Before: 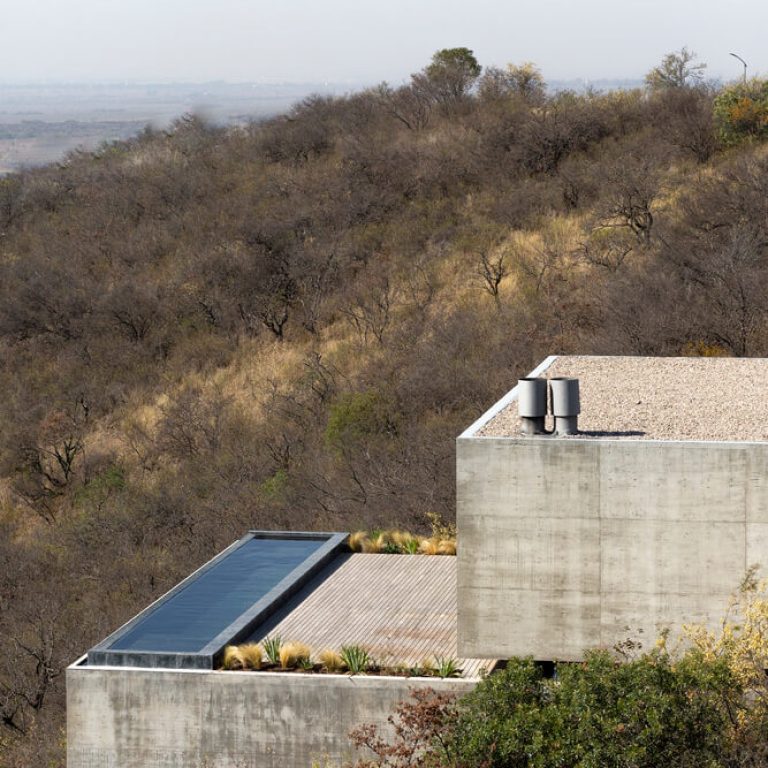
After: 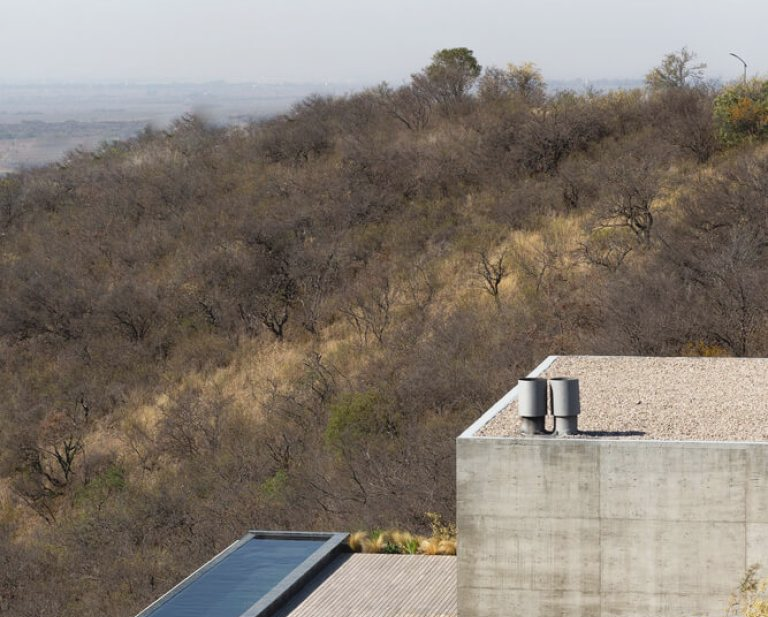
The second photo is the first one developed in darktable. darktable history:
crop: bottom 19.59%
contrast brightness saturation: contrast -0.094, saturation -0.09
